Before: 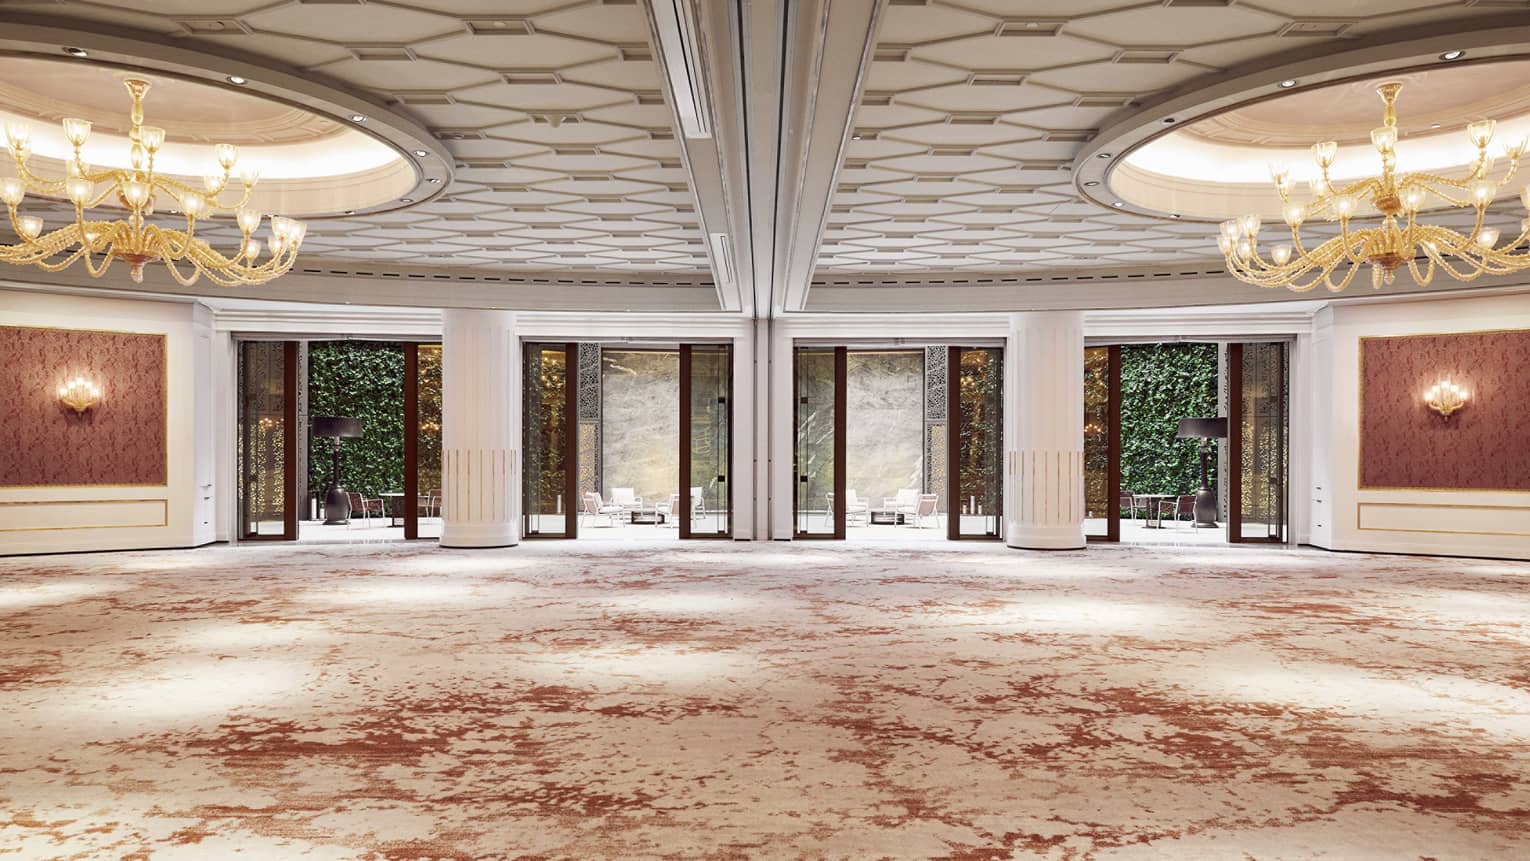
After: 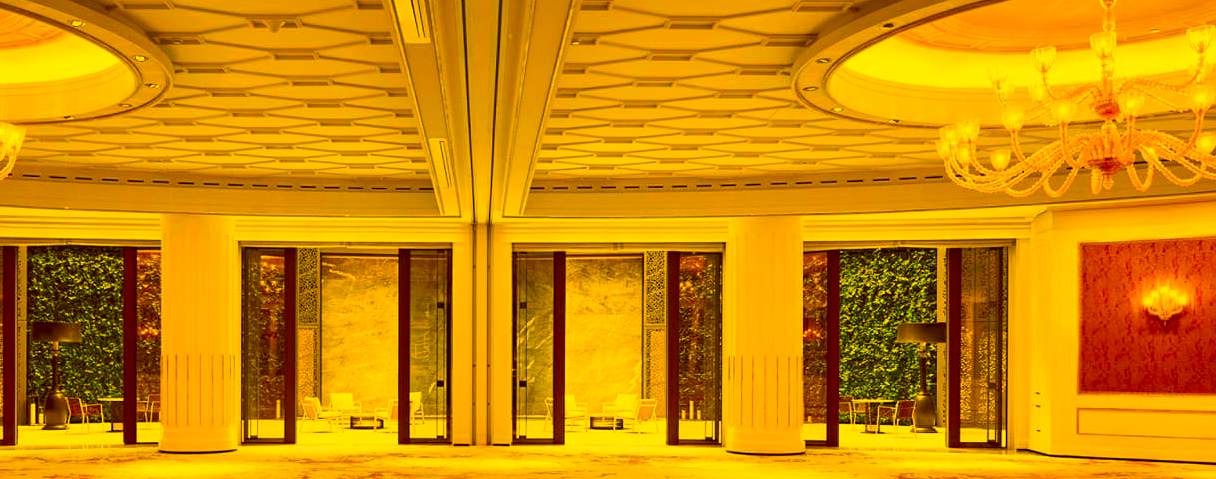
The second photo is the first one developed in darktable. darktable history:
white balance: red 1.08, blue 0.791
crop: left 18.38%, top 11.092%, right 2.134%, bottom 33.217%
color correction: highlights a* 10.44, highlights b* 30.04, shadows a* 2.73, shadows b* 17.51, saturation 1.72
